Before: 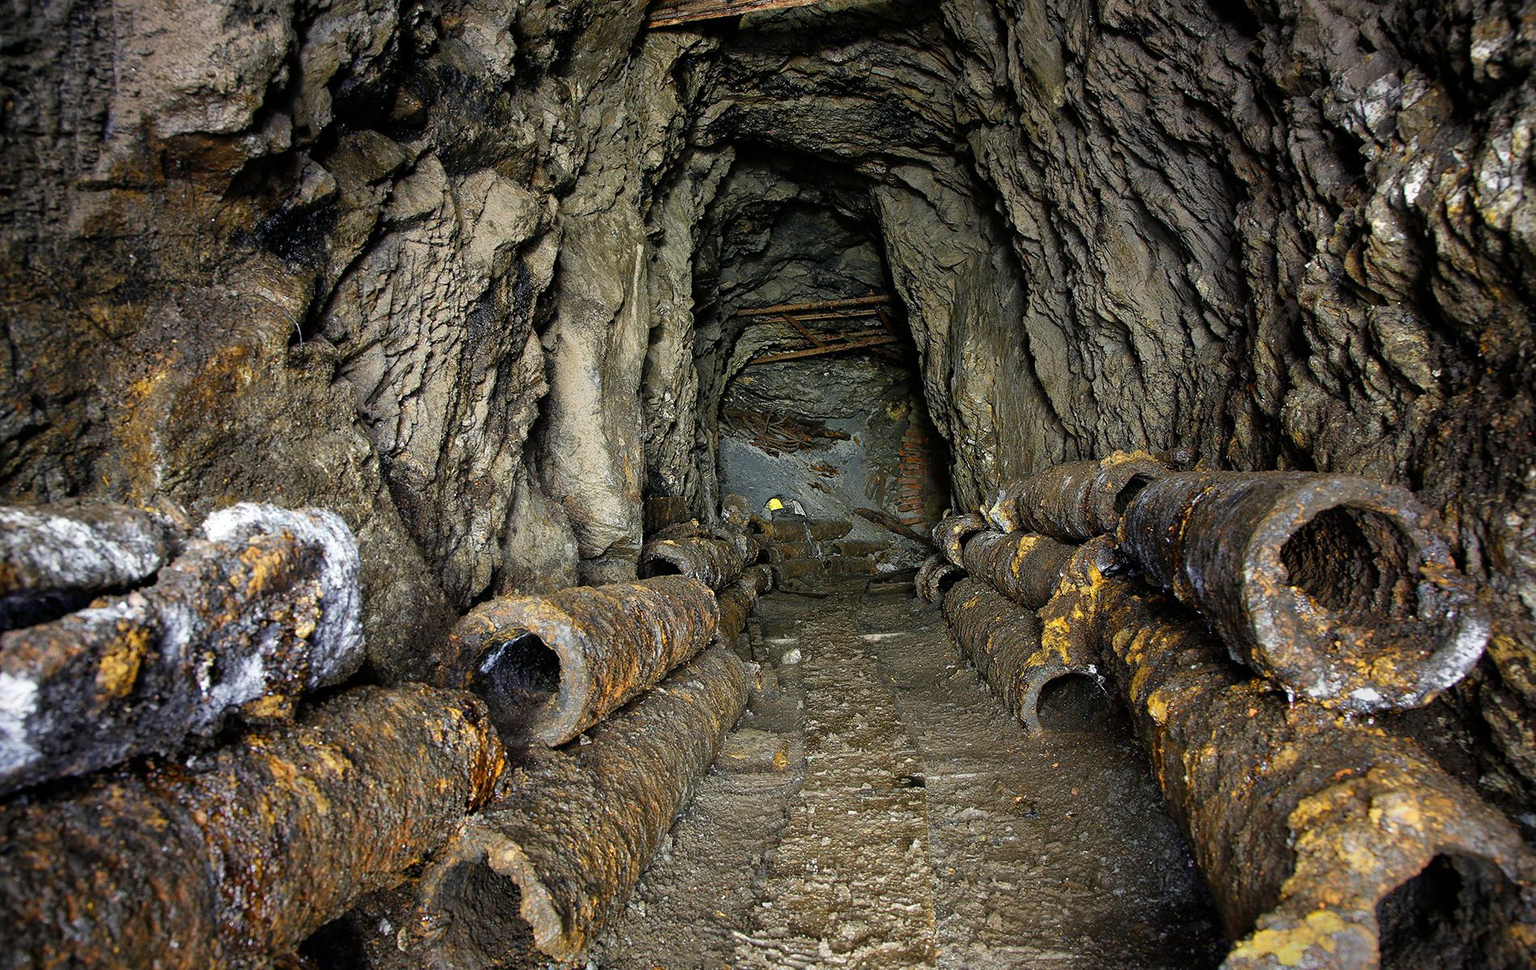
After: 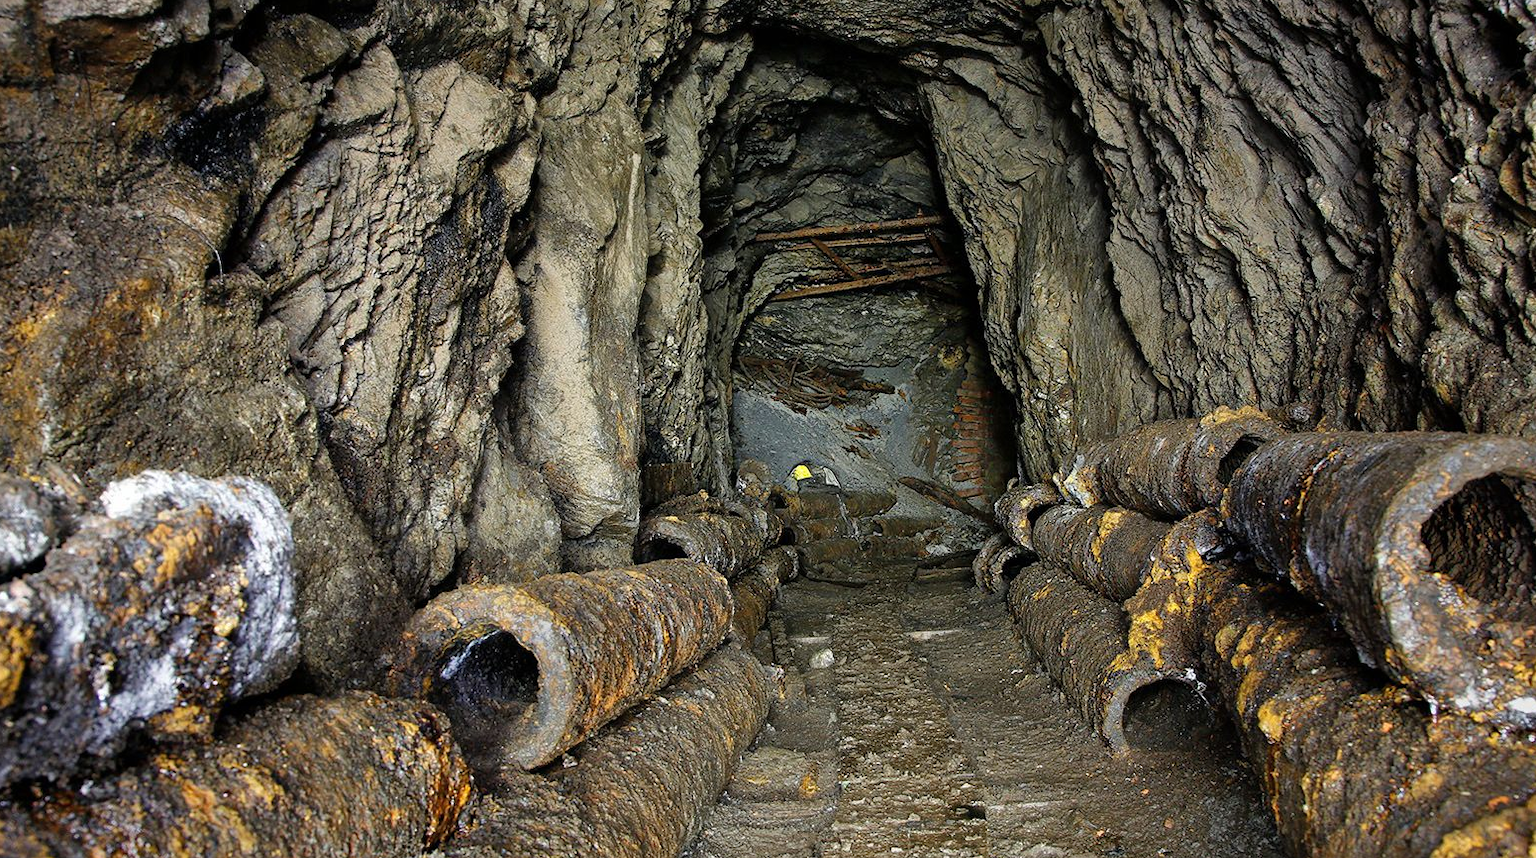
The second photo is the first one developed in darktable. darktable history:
shadows and highlights: shadows 37.3, highlights -27.55, highlights color adjustment 0.653%, soften with gaussian
crop: left 7.859%, top 12.291%, right 10.48%, bottom 15.391%
